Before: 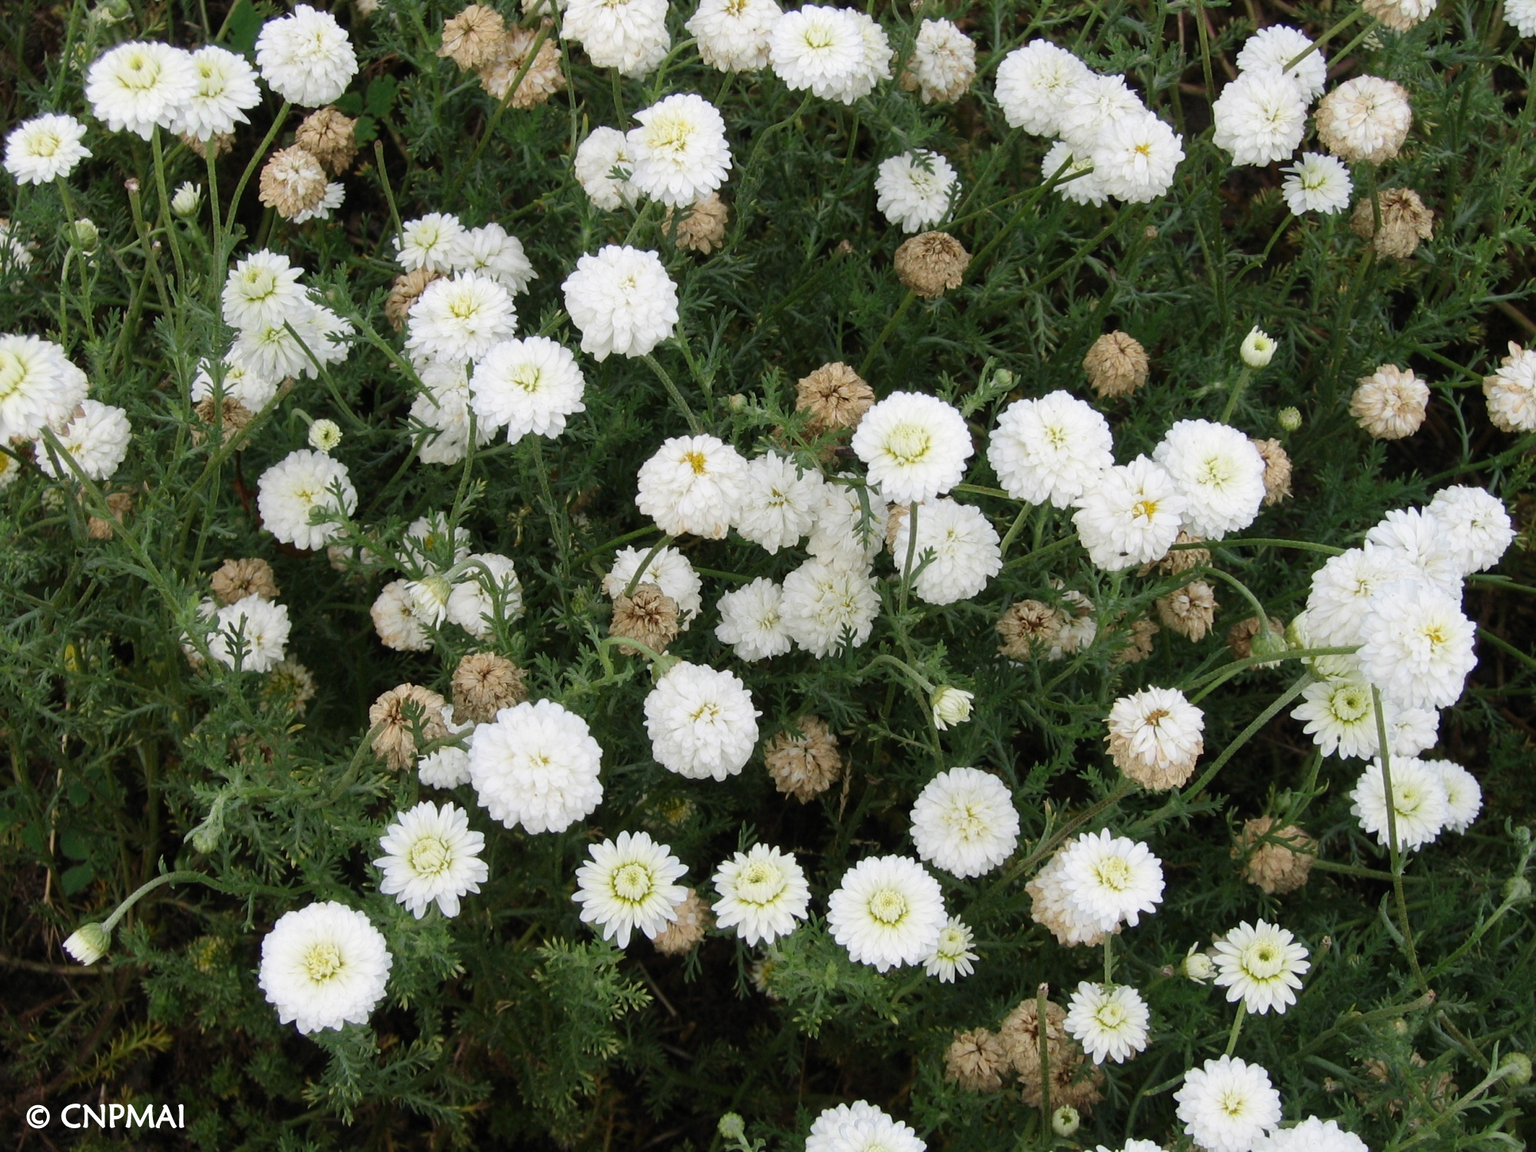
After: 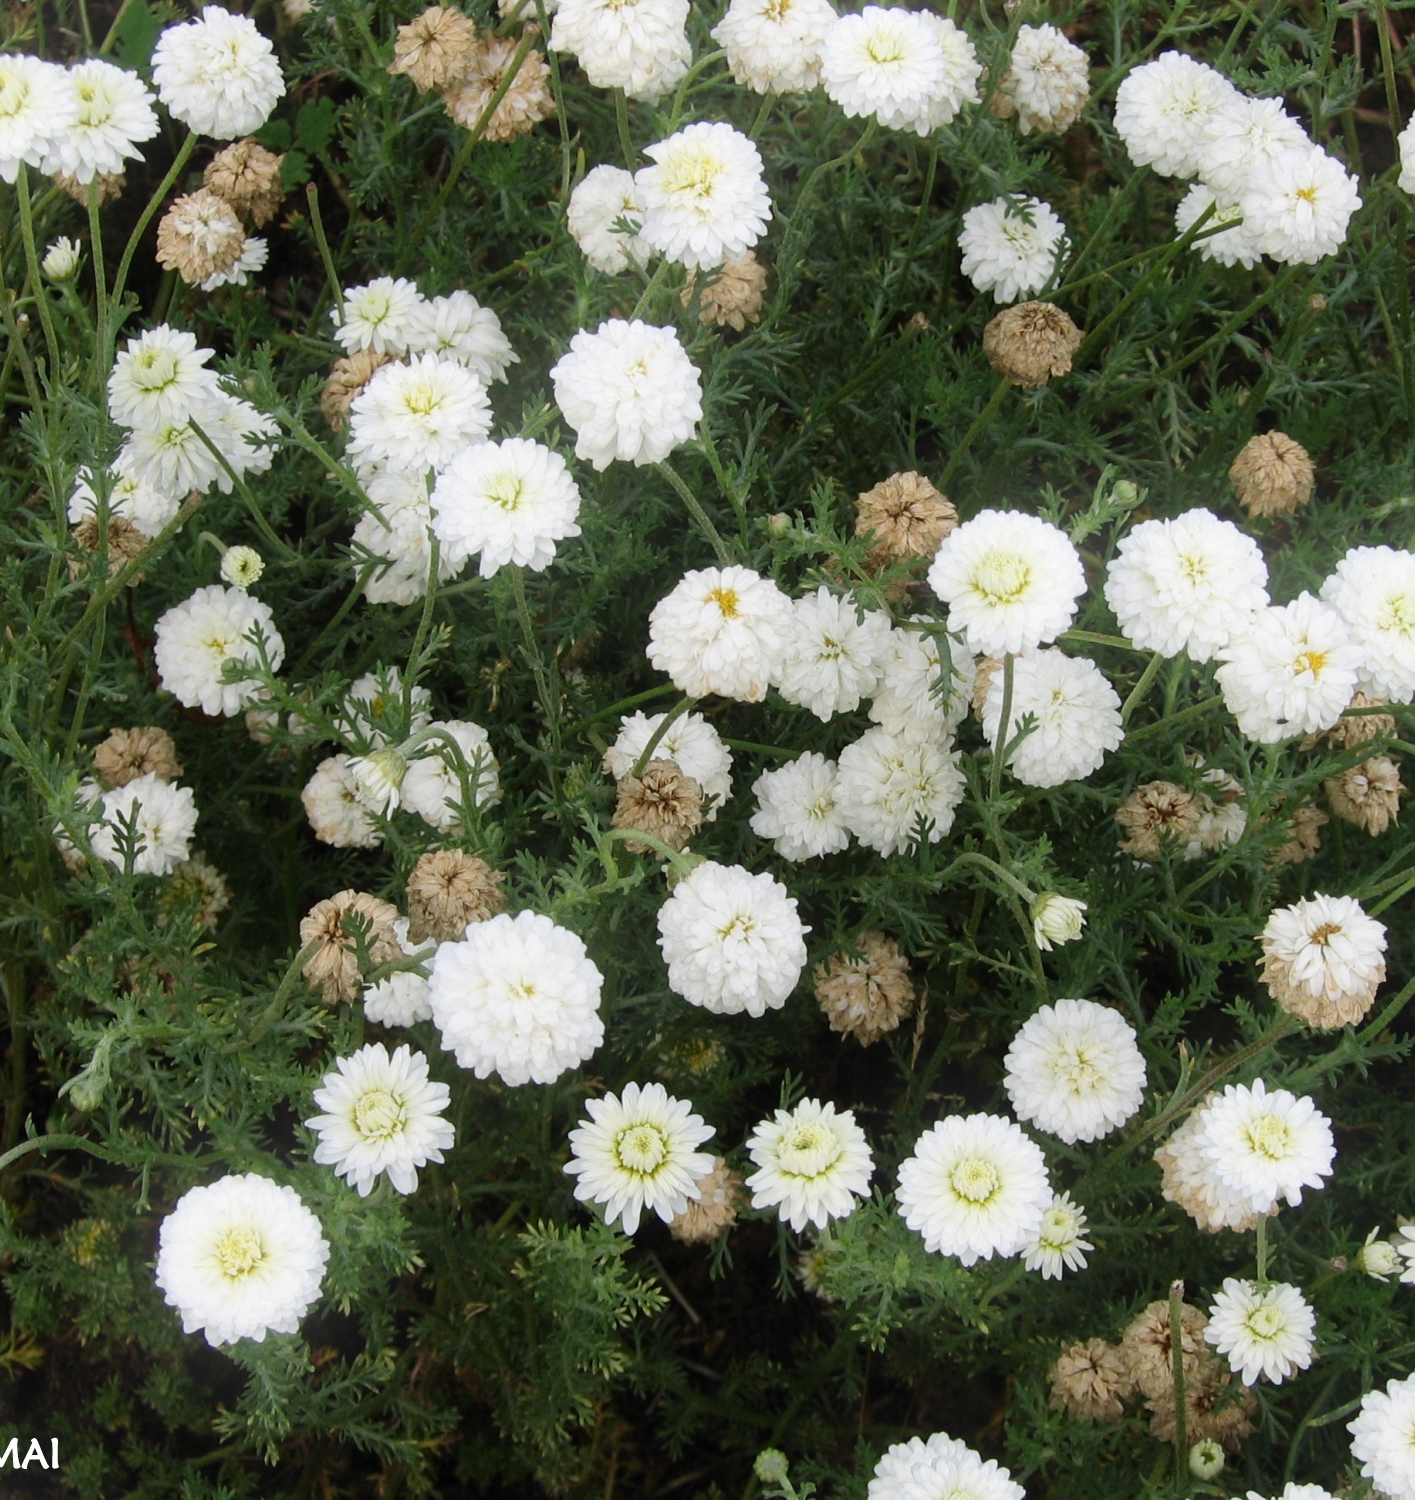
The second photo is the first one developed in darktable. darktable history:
crop and rotate: left 9.061%, right 20.142%
bloom: size 15%, threshold 97%, strength 7%
